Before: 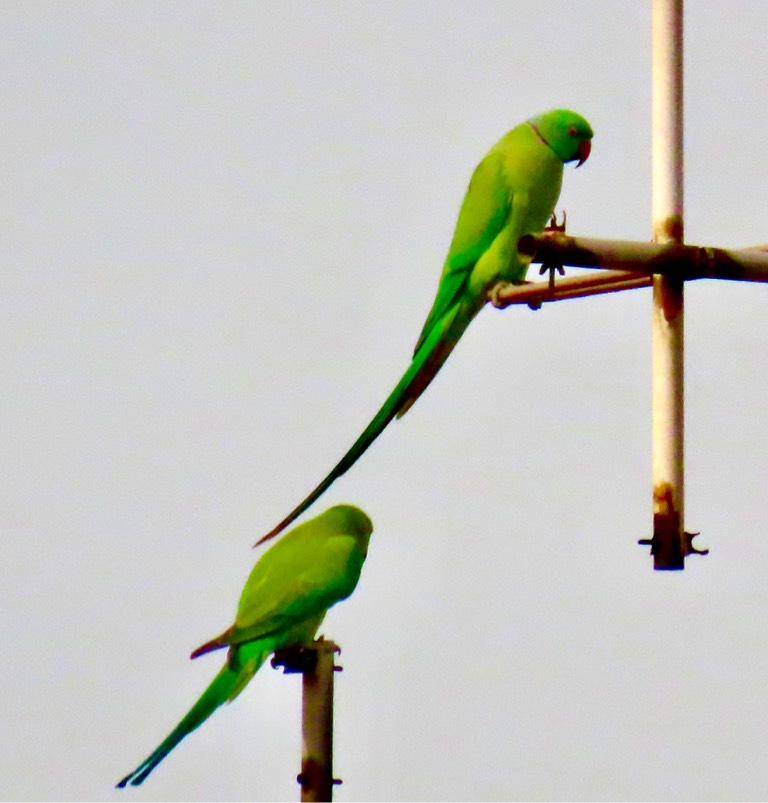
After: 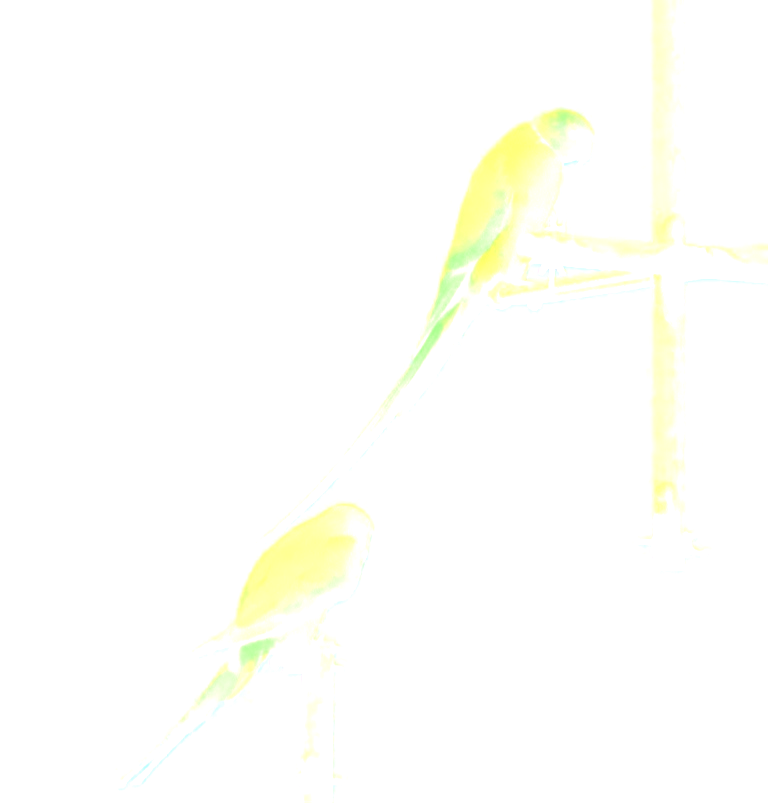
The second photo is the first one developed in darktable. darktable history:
bloom: size 70%, threshold 25%, strength 70%
sharpen: on, module defaults
